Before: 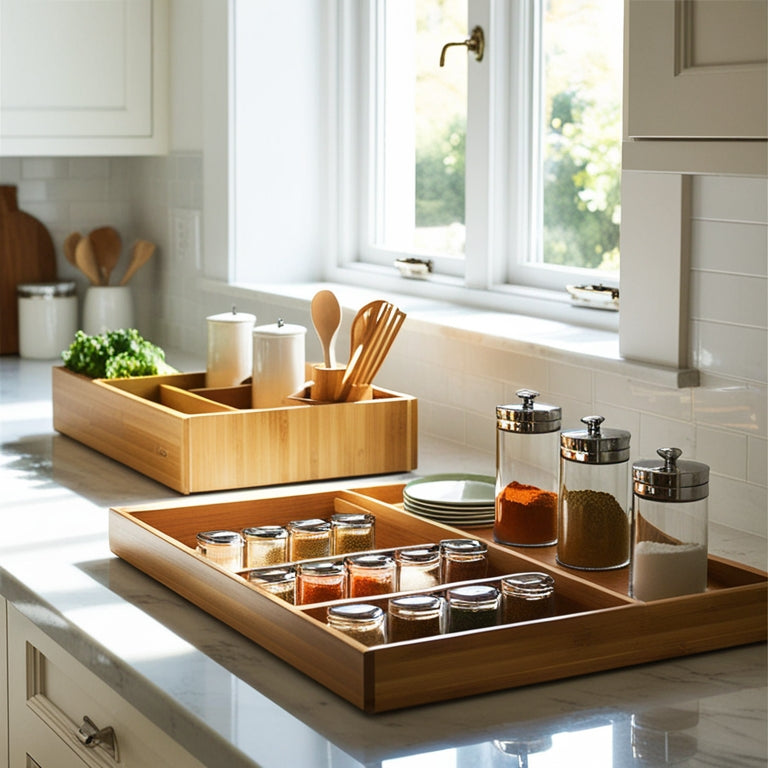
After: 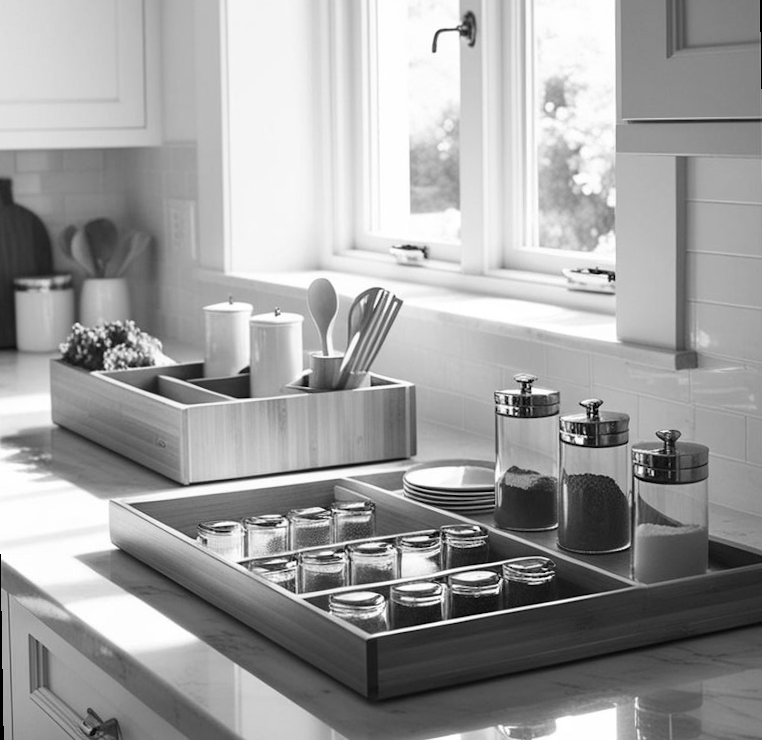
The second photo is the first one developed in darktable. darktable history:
monochrome: a 2.21, b -1.33, size 2.2
rotate and perspective: rotation -1°, crop left 0.011, crop right 0.989, crop top 0.025, crop bottom 0.975
